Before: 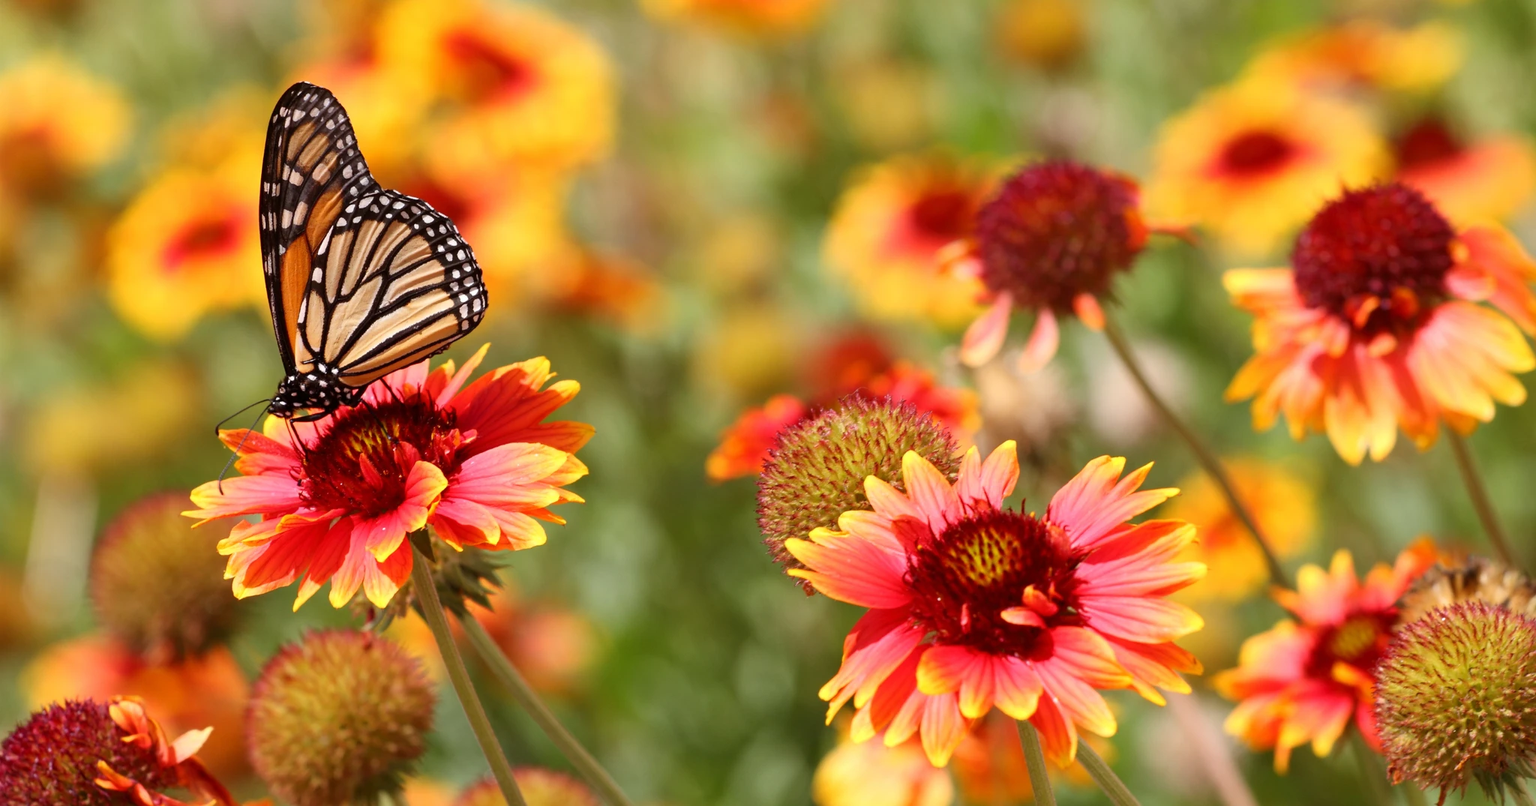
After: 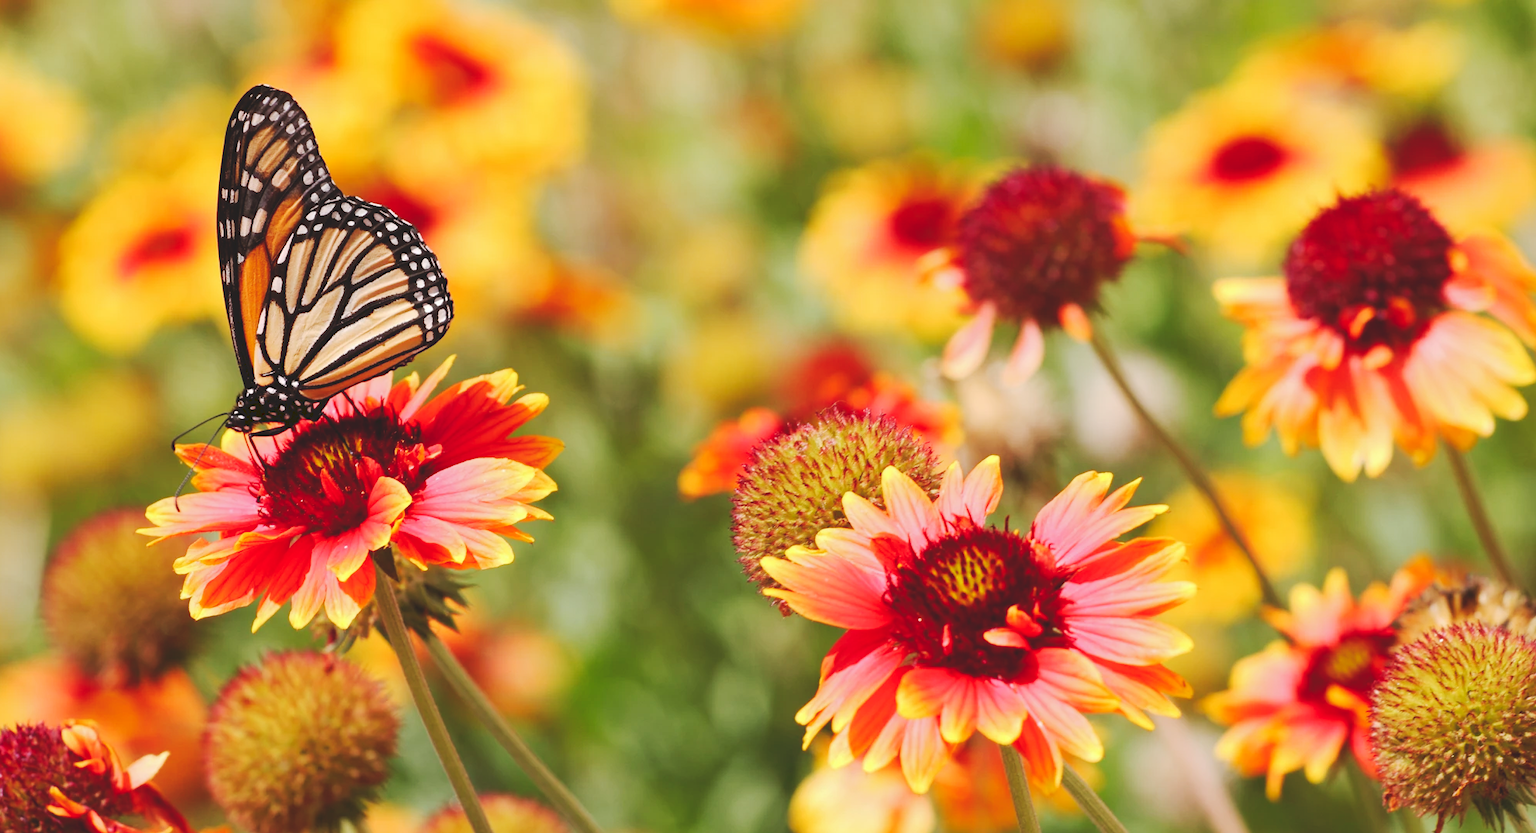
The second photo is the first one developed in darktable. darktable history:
contrast equalizer: y [[0.5 ×6], [0.5 ×6], [0.5, 0.5, 0.501, 0.545, 0.707, 0.863], [0 ×6], [0 ×6]]
tone curve: curves: ch0 [(0, 0) (0.003, 0.126) (0.011, 0.129) (0.025, 0.129) (0.044, 0.136) (0.069, 0.145) (0.1, 0.162) (0.136, 0.182) (0.177, 0.211) (0.224, 0.254) (0.277, 0.307) (0.335, 0.366) (0.399, 0.441) (0.468, 0.533) (0.543, 0.624) (0.623, 0.702) (0.709, 0.774) (0.801, 0.835) (0.898, 0.904) (1, 1)], preserve colors none
crop and rotate: left 3.238%
